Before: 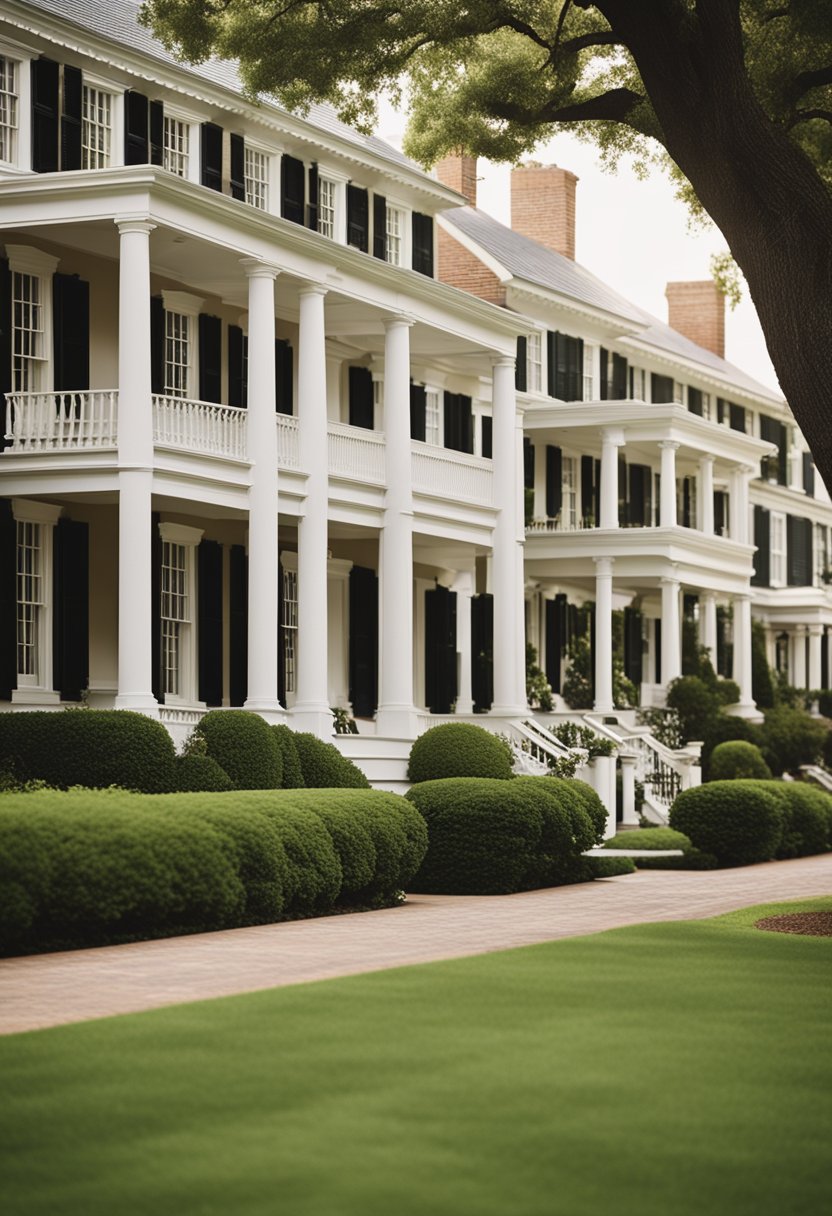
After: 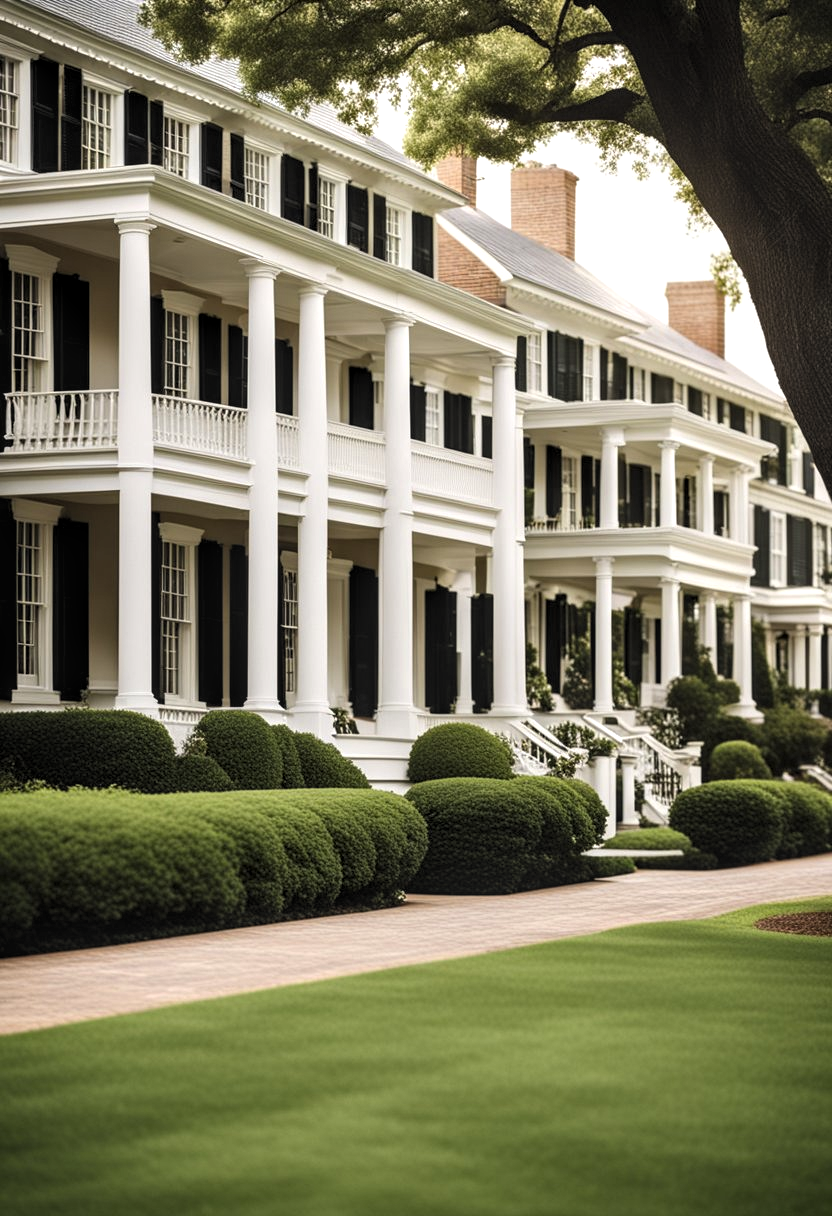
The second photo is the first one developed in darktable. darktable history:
levels: levels [0.055, 0.477, 0.9]
local contrast: on, module defaults
